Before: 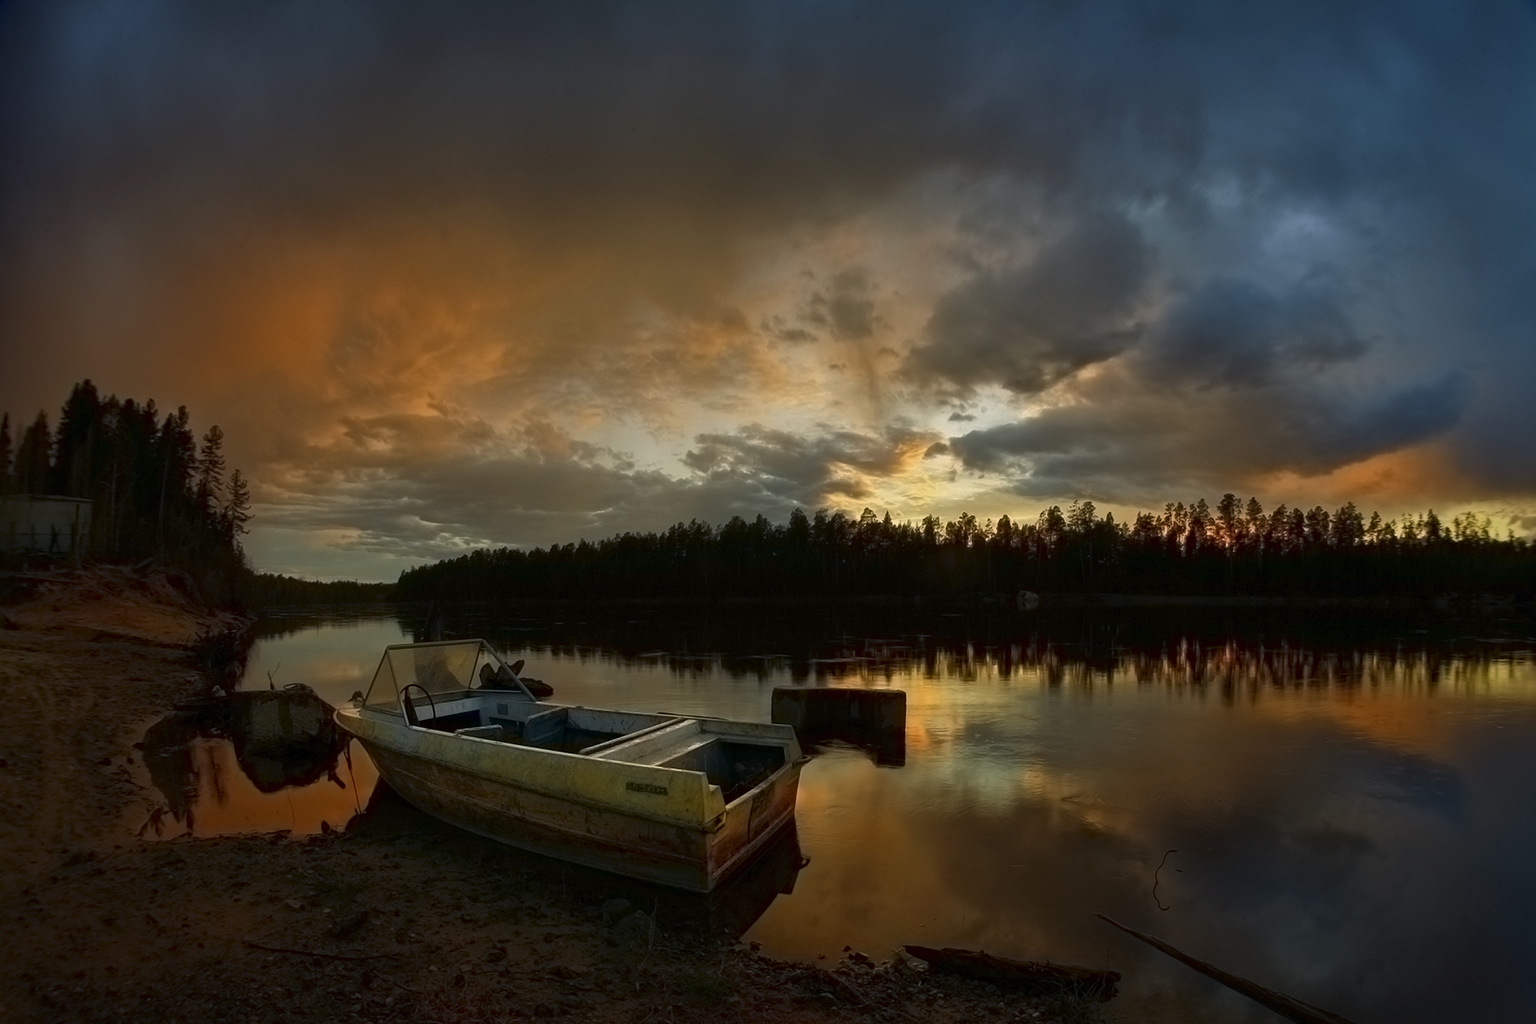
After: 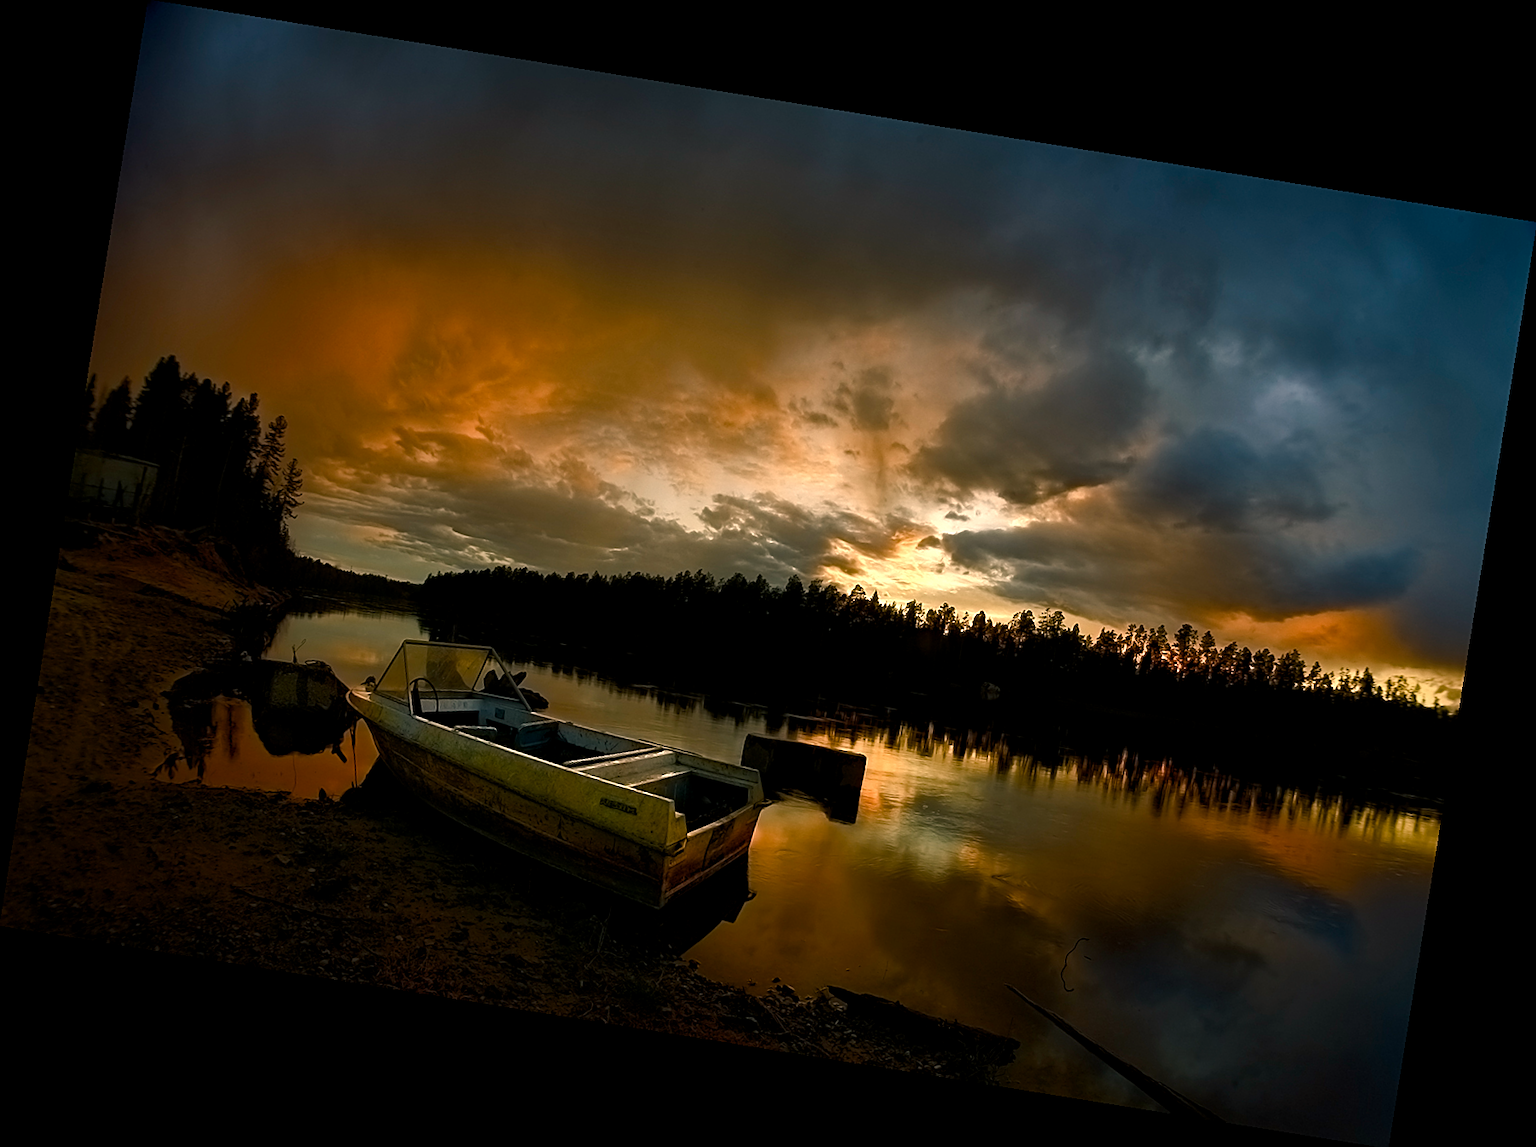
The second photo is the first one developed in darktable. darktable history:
white balance: red 1.127, blue 0.943
rotate and perspective: rotation 9.12°, automatic cropping off
color balance rgb: shadows lift › chroma 2.79%, shadows lift › hue 190.66°, power › hue 171.85°, highlights gain › chroma 2.16%, highlights gain › hue 75.26°, global offset › luminance -0.51%, perceptual saturation grading › highlights -33.8%, perceptual saturation grading › mid-tones 14.98%, perceptual saturation grading › shadows 48.43%, perceptual brilliance grading › highlights 15.68%, perceptual brilliance grading › mid-tones 6.62%, perceptual brilliance grading › shadows -14.98%, global vibrance 11.32%, contrast 5.05%
sharpen: on, module defaults
